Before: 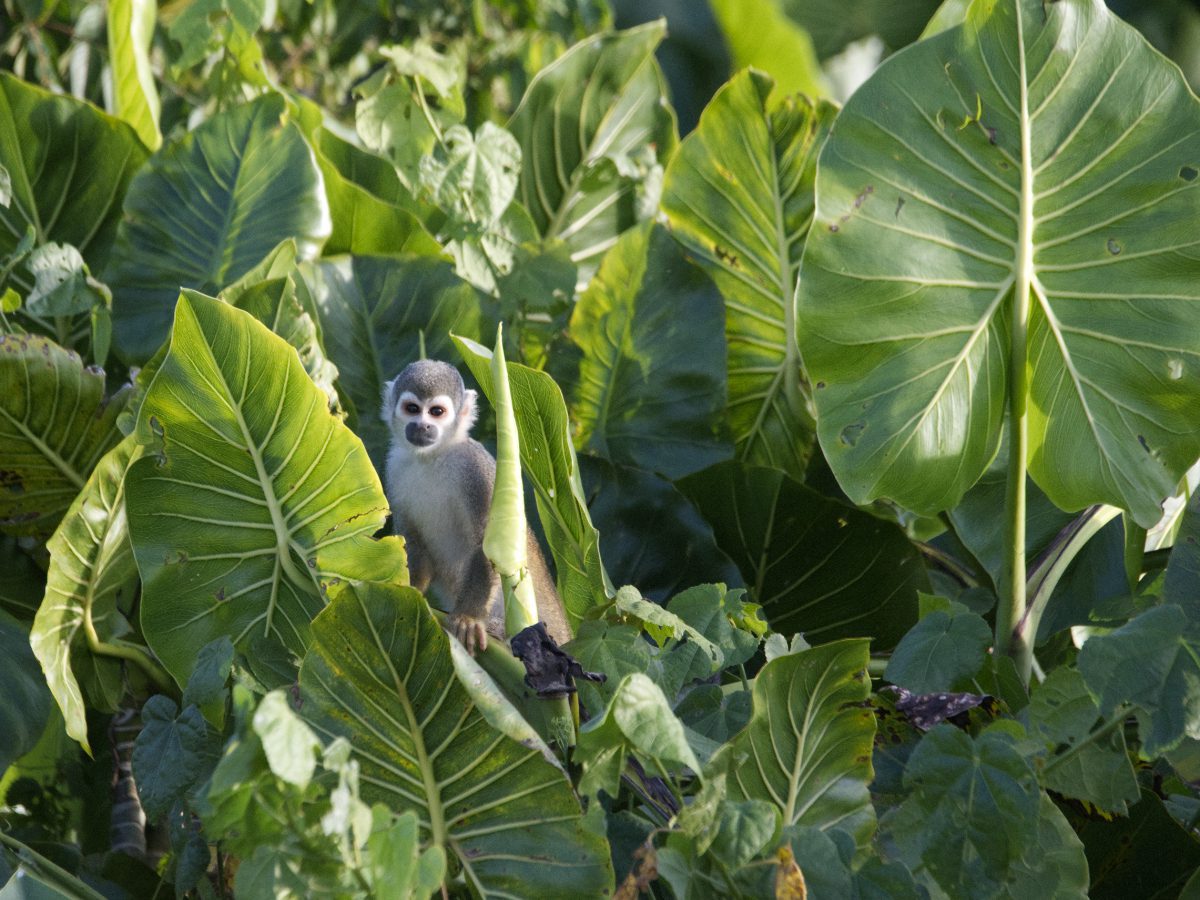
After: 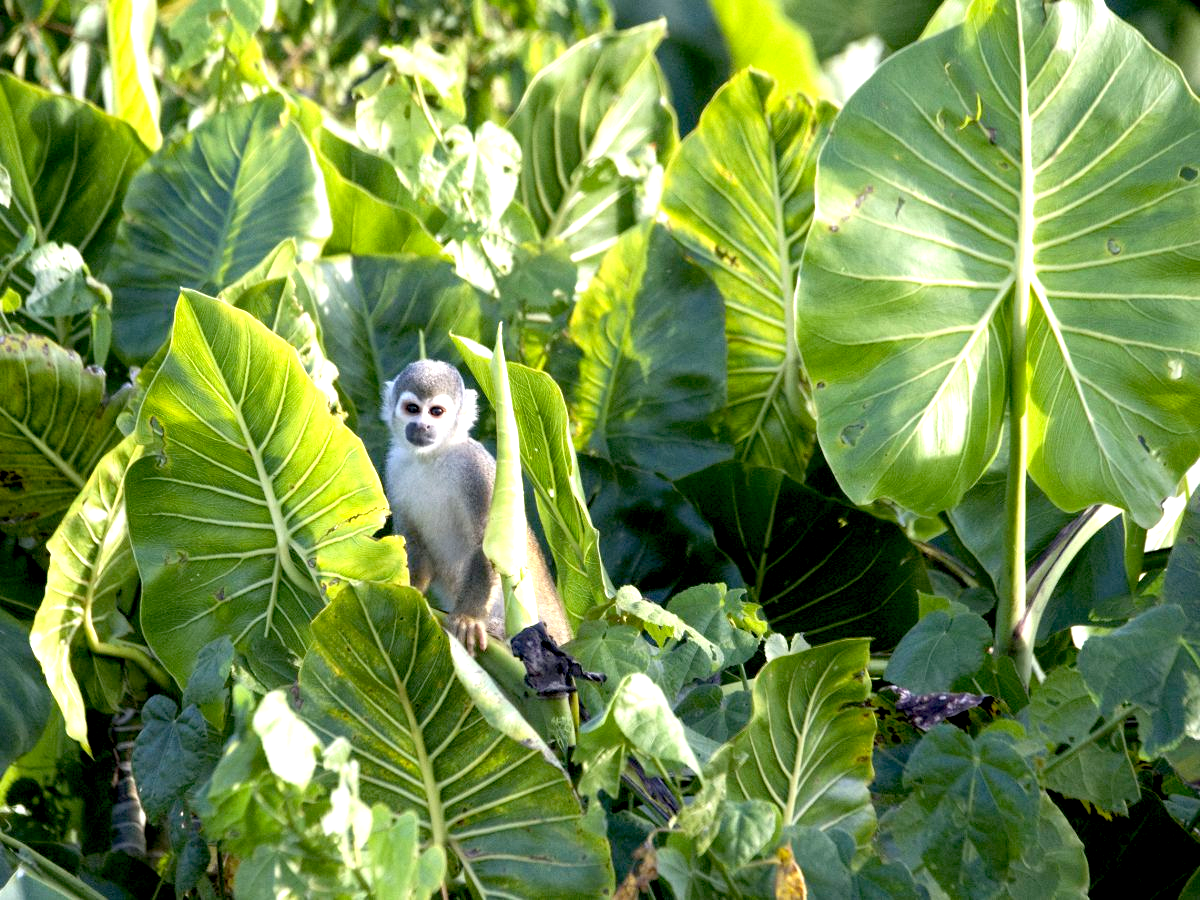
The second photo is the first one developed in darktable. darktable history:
exposure: black level correction 0.011, exposure 1.088 EV, compensate highlight preservation false
